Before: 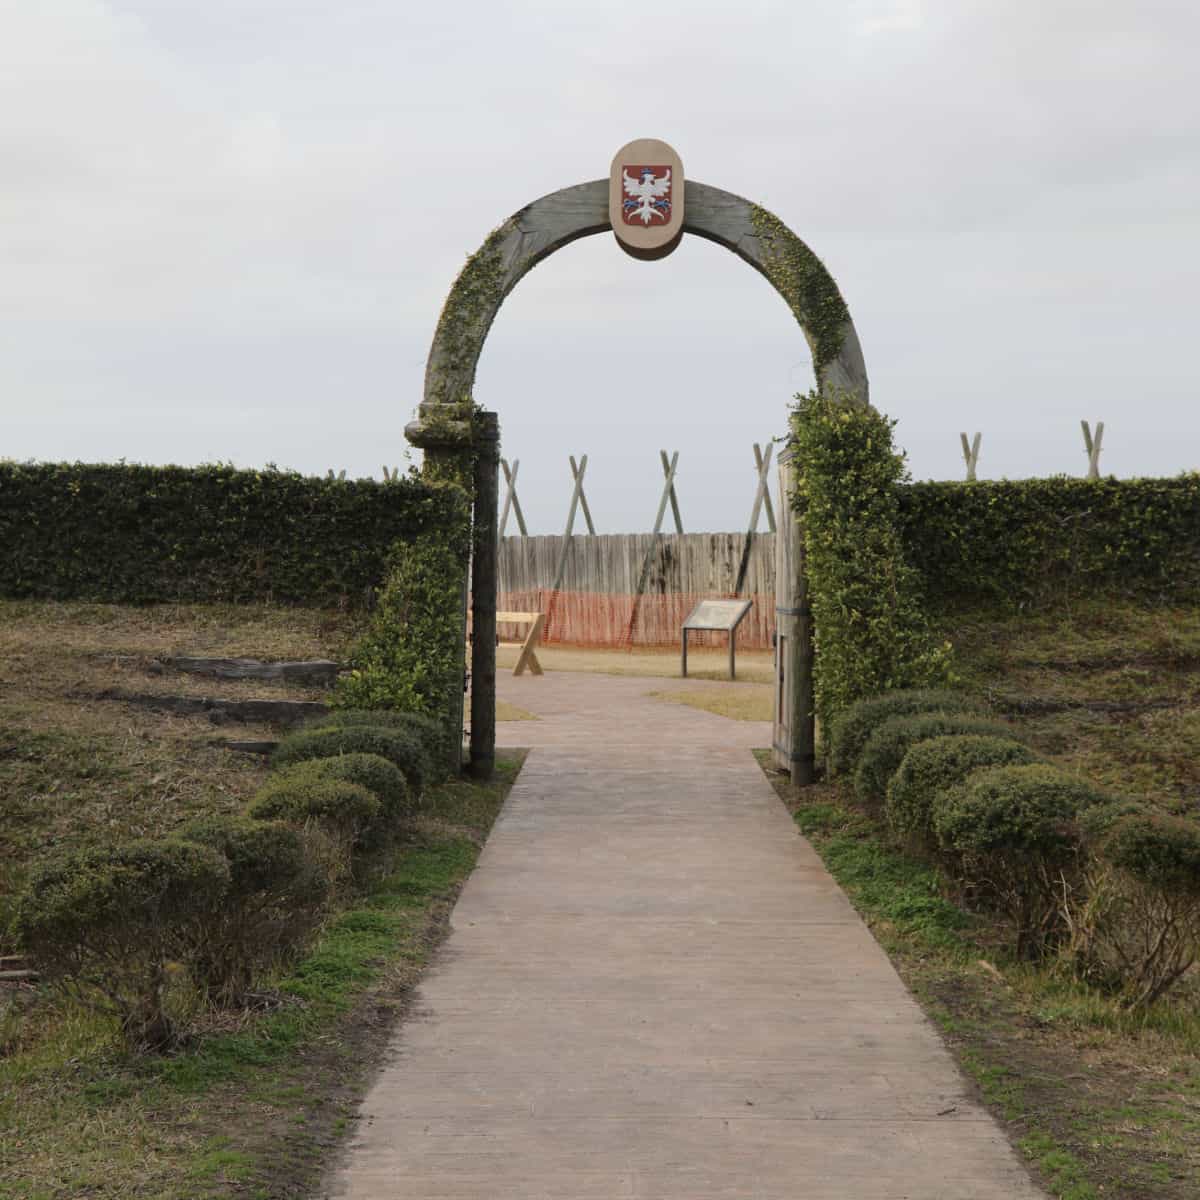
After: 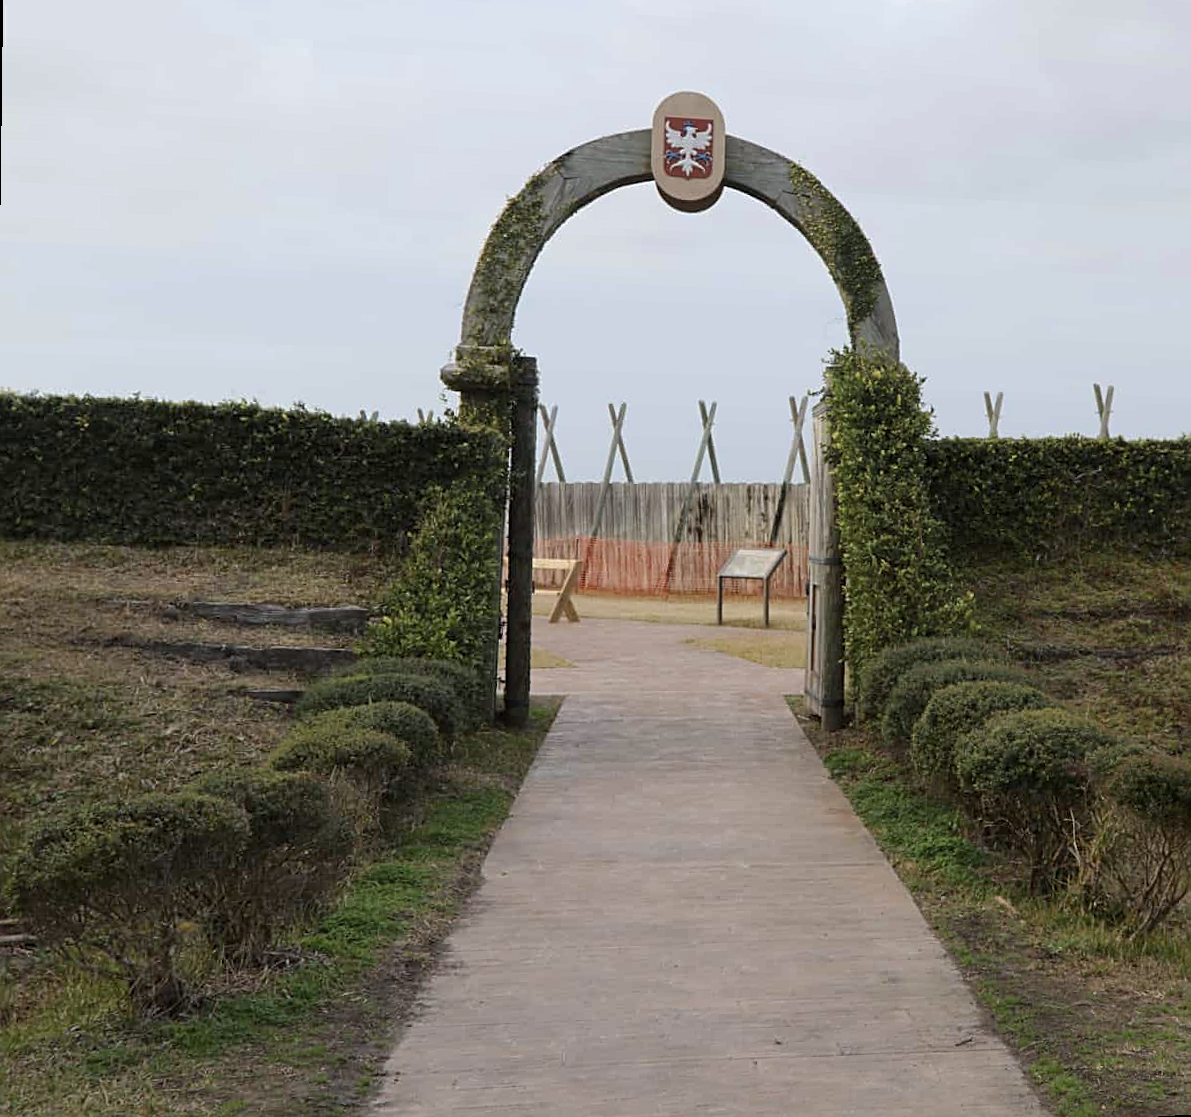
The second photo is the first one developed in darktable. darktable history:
sharpen: on, module defaults
rotate and perspective: rotation 0.679°, lens shift (horizontal) 0.136, crop left 0.009, crop right 0.991, crop top 0.078, crop bottom 0.95
white balance: red 0.98, blue 1.034
exposure: black level correction 0.001, compensate highlight preservation false
